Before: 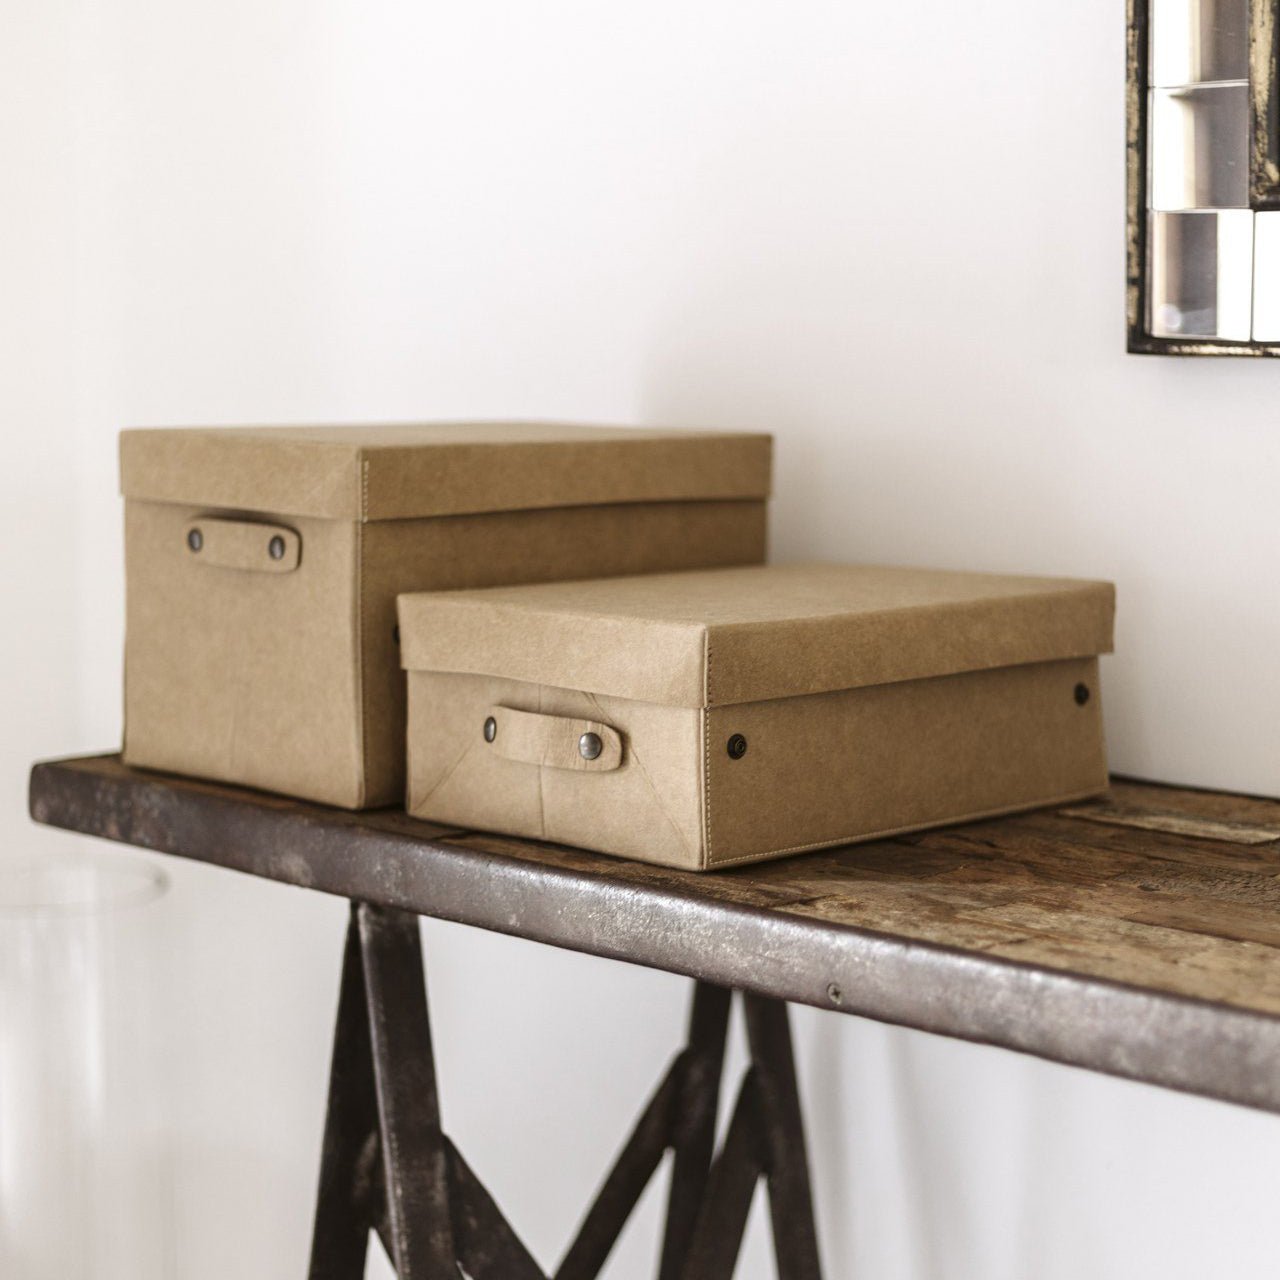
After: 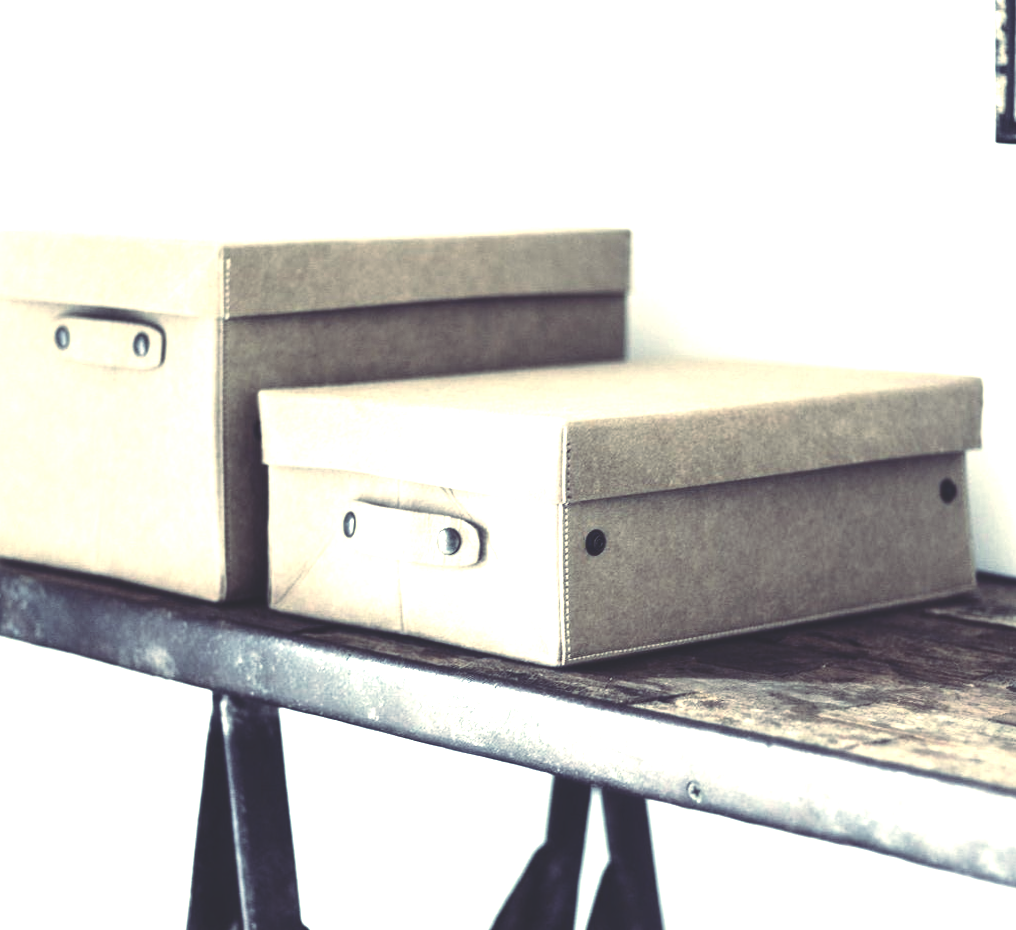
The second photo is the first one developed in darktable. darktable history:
exposure: exposure 0.95 EV, compensate highlight preservation false
rotate and perspective: lens shift (horizontal) -0.055, automatic cropping off
contrast brightness saturation: contrast 0.1, saturation -0.3
tone equalizer: -8 EV -0.75 EV, -7 EV -0.7 EV, -6 EV -0.6 EV, -5 EV -0.4 EV, -3 EV 0.4 EV, -2 EV 0.6 EV, -1 EV 0.7 EV, +0 EV 0.75 EV, edges refinement/feathering 500, mask exposure compensation -1.57 EV, preserve details no
crop: left 9.712%, top 16.928%, right 10.845%, bottom 12.332%
rgb curve: curves: ch0 [(0, 0.186) (0.314, 0.284) (0.576, 0.466) (0.805, 0.691) (0.936, 0.886)]; ch1 [(0, 0.186) (0.314, 0.284) (0.581, 0.534) (0.771, 0.746) (0.936, 0.958)]; ch2 [(0, 0.216) (0.275, 0.39) (1, 1)], mode RGB, independent channels, compensate middle gray true, preserve colors none
haze removal: strength -0.1, adaptive false
